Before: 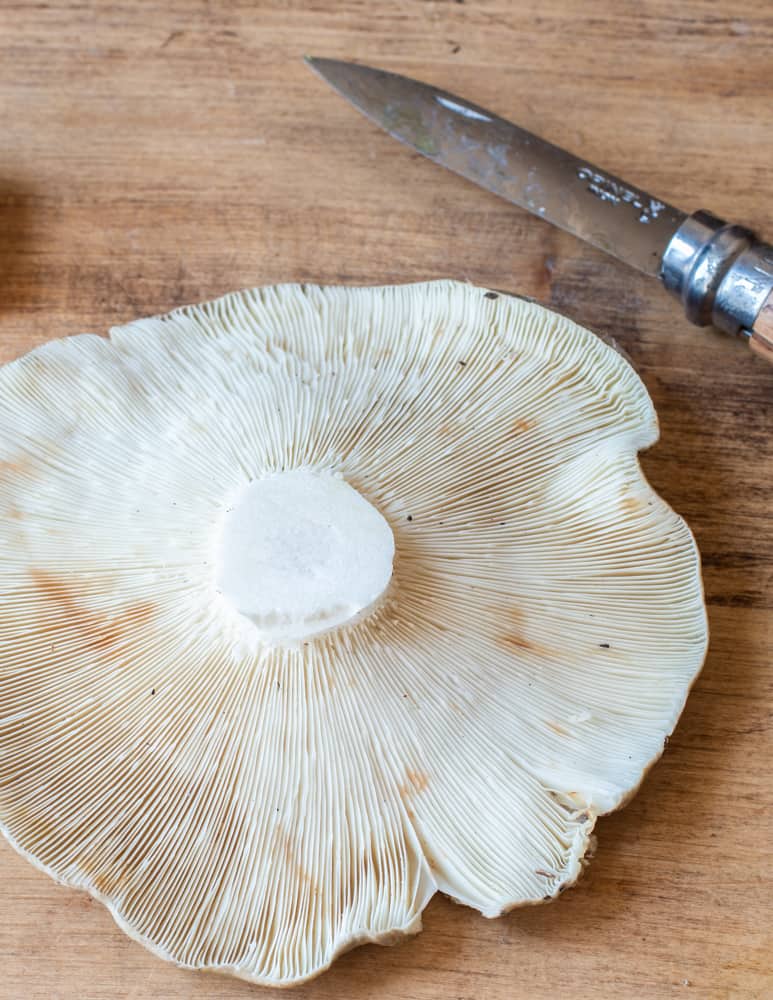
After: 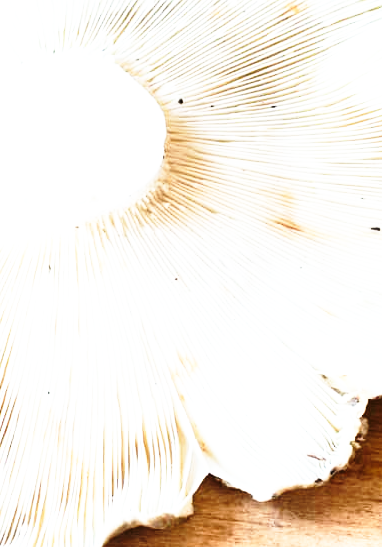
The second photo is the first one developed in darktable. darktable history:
tone equalizer: -8 EV -0.75 EV, -7 EV -0.7 EV, -6 EV -0.6 EV, -5 EV -0.4 EV, -3 EV 0.4 EV, -2 EV 0.6 EV, -1 EV 0.7 EV, +0 EV 0.75 EV, edges refinement/feathering 500, mask exposure compensation -1.57 EV, preserve details no
crop: left 29.672%, top 41.786%, right 20.851%, bottom 3.487%
base curve: curves: ch0 [(0, 0) (0.026, 0.03) (0.109, 0.232) (0.351, 0.748) (0.669, 0.968) (1, 1)], preserve colors none
